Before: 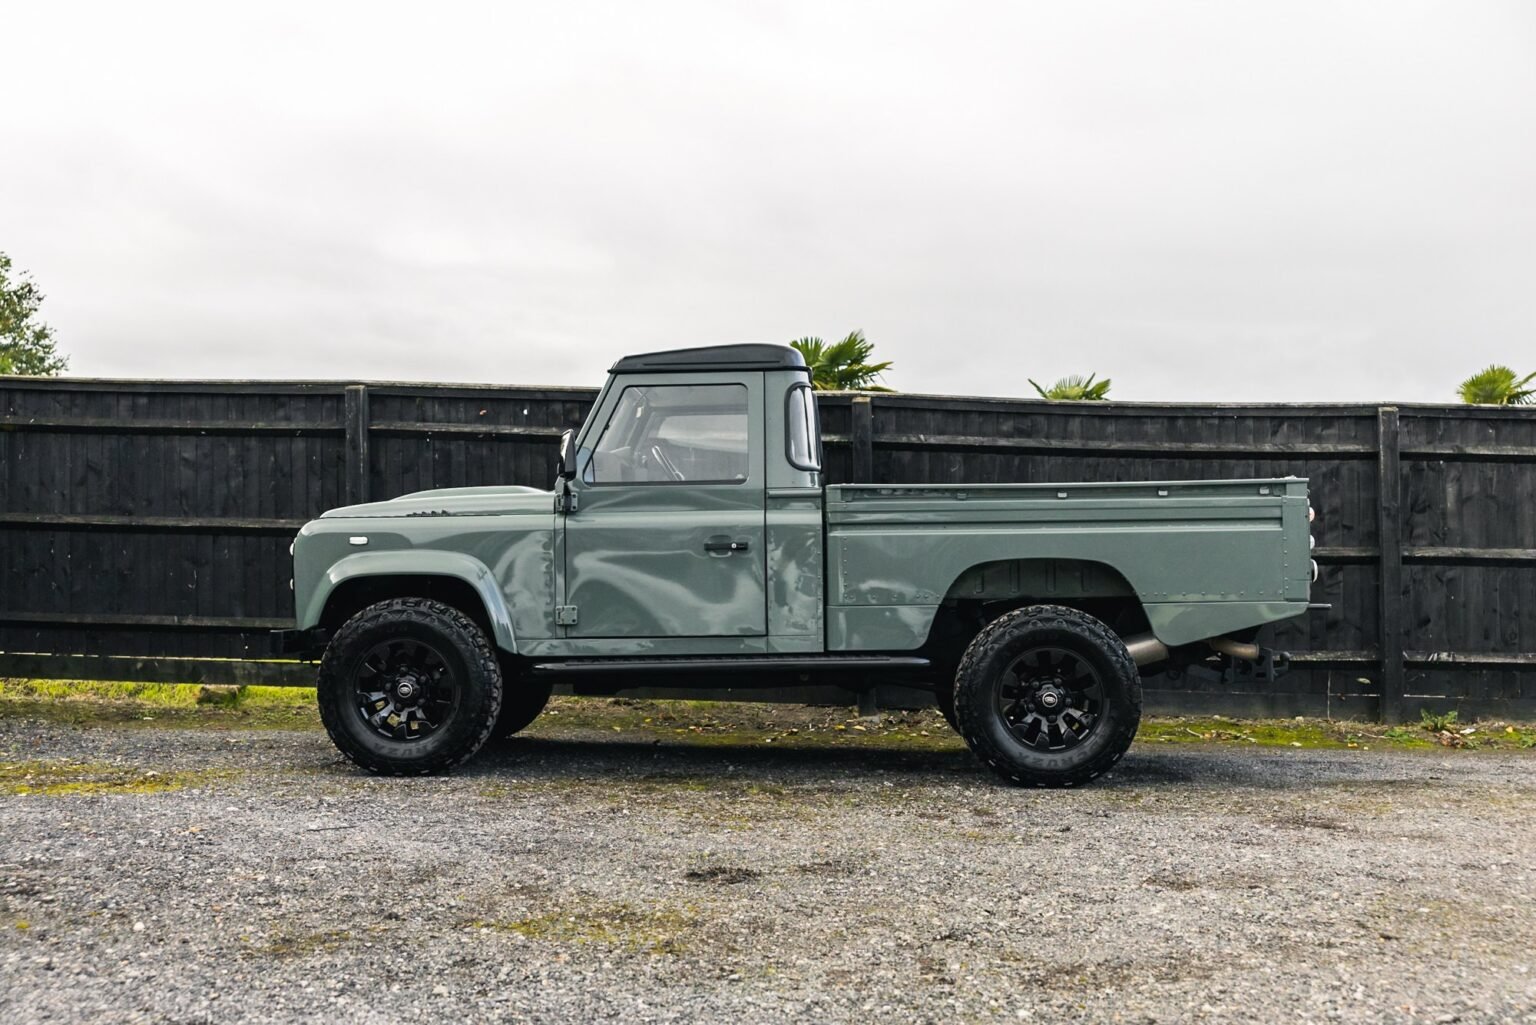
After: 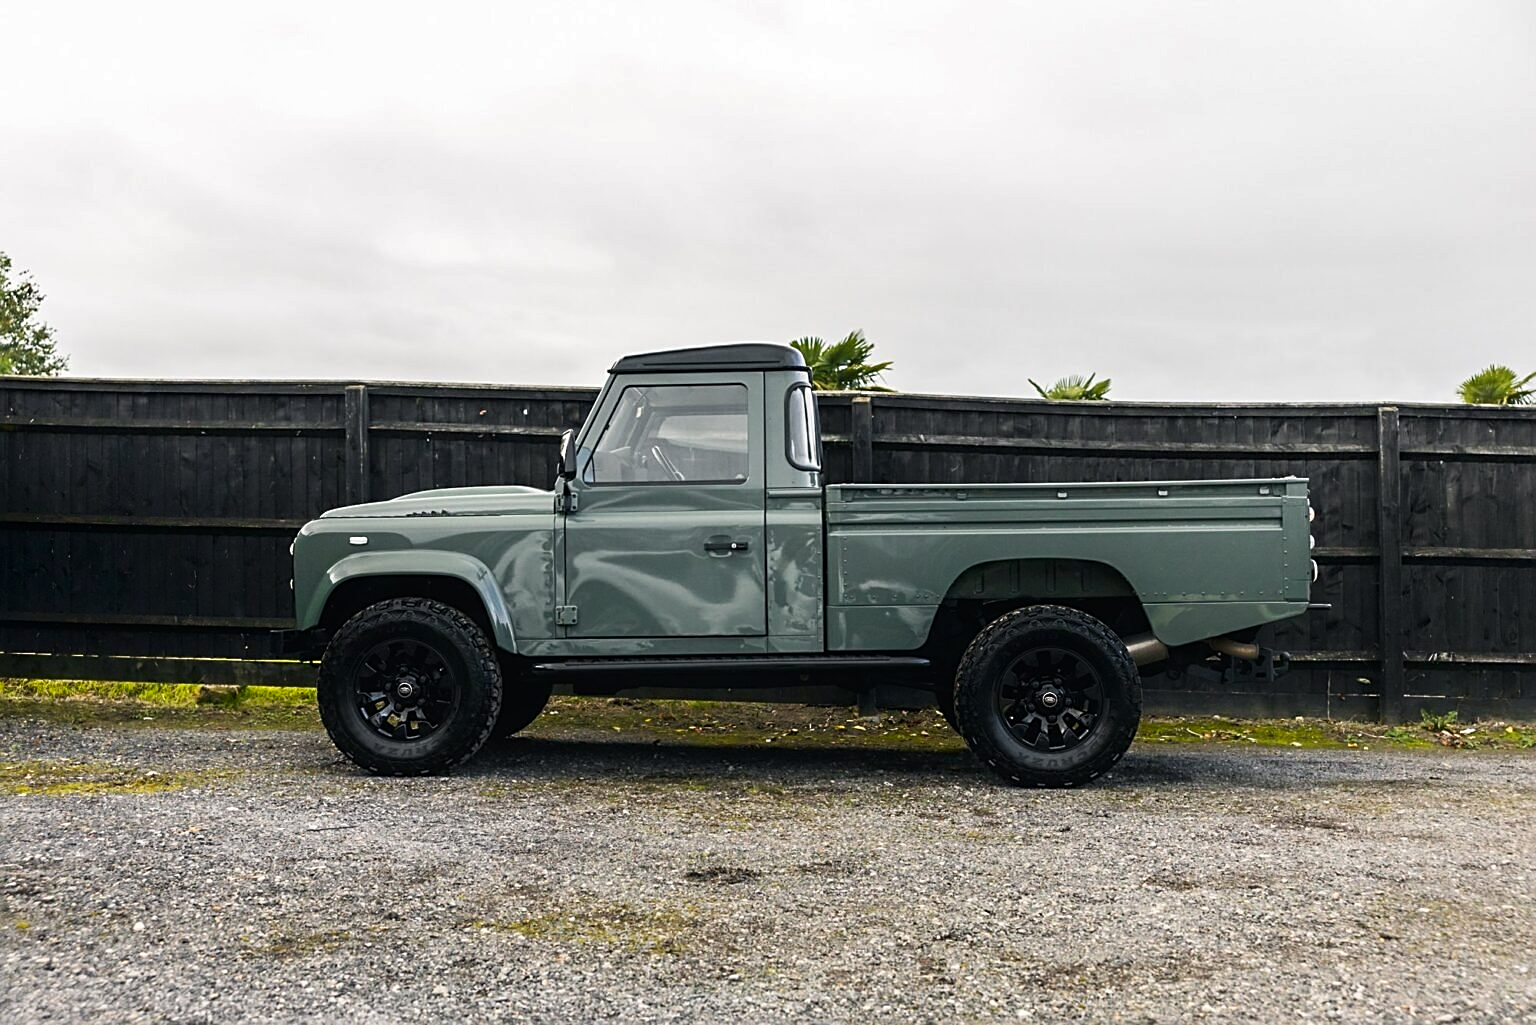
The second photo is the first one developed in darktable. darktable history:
shadows and highlights: shadows -88.03, highlights -35.45, shadows color adjustment 99.15%, highlights color adjustment 0%, soften with gaussian
sharpen: on, module defaults
